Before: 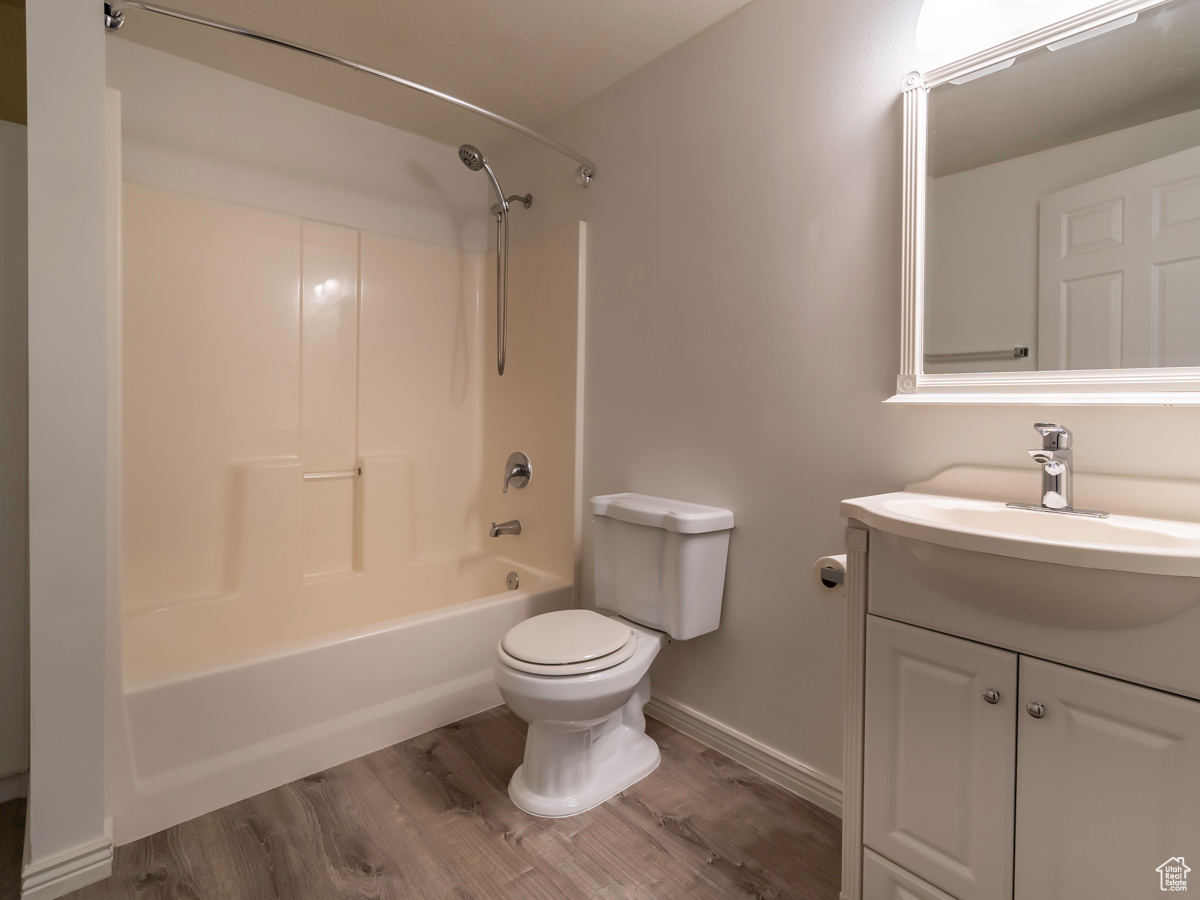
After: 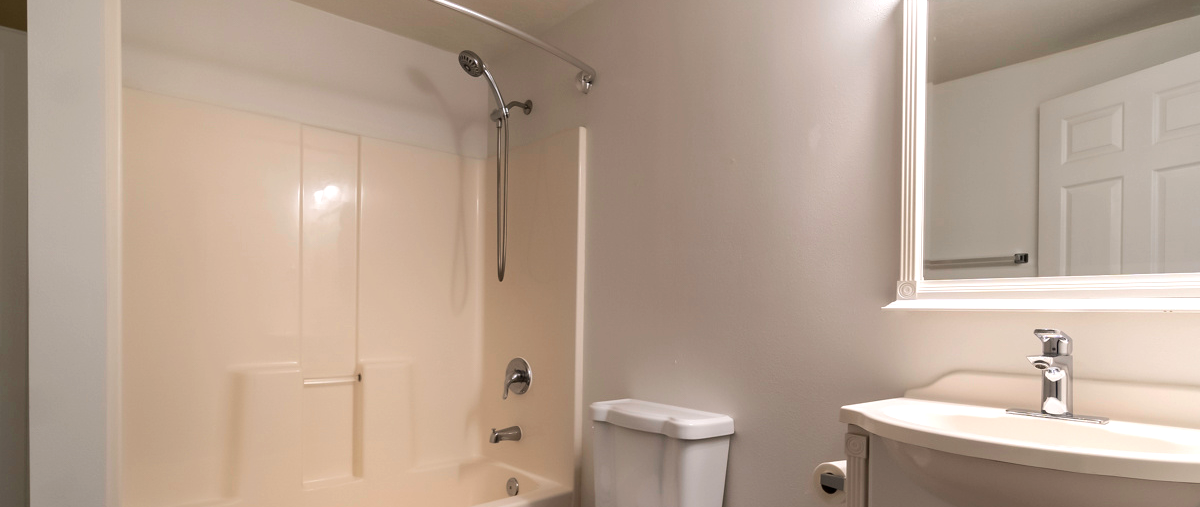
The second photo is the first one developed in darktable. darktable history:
tone equalizer: -8 EV -0.411 EV, -7 EV -0.359 EV, -6 EV -0.352 EV, -5 EV -0.249 EV, -3 EV 0.224 EV, -2 EV 0.344 EV, -1 EV 0.375 EV, +0 EV 0.415 EV, edges refinement/feathering 500, mask exposure compensation -1.57 EV, preserve details no
crop and rotate: top 10.454%, bottom 33.115%
